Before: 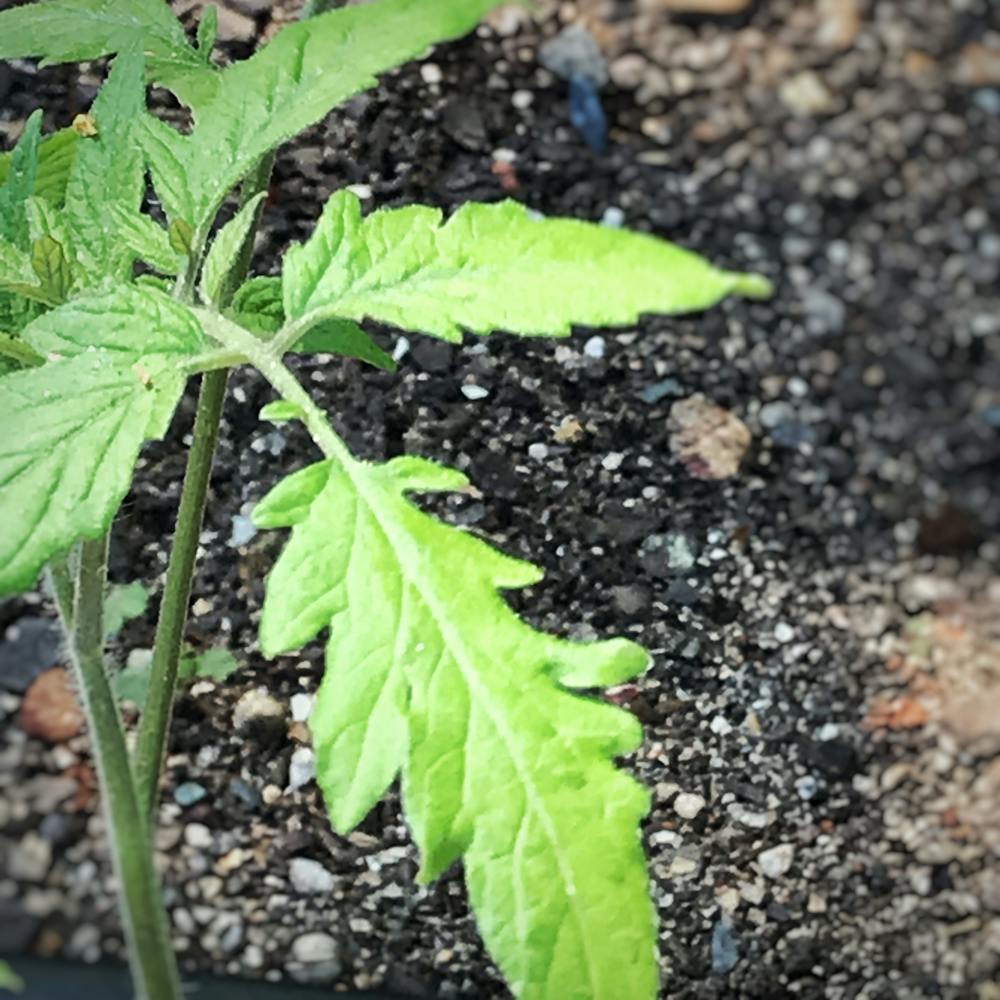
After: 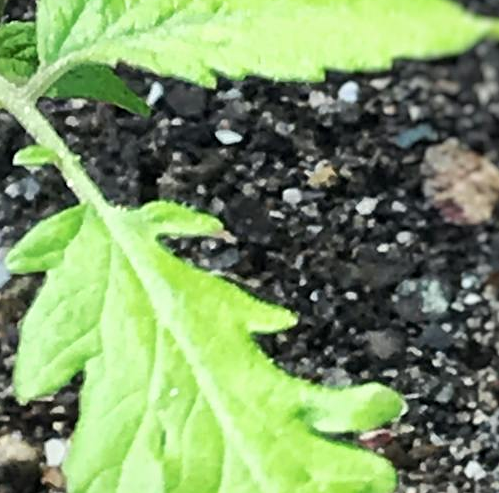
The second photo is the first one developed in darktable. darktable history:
sharpen: amount 0.208
crop: left 24.631%, top 25.509%, right 25.386%, bottom 25.163%
